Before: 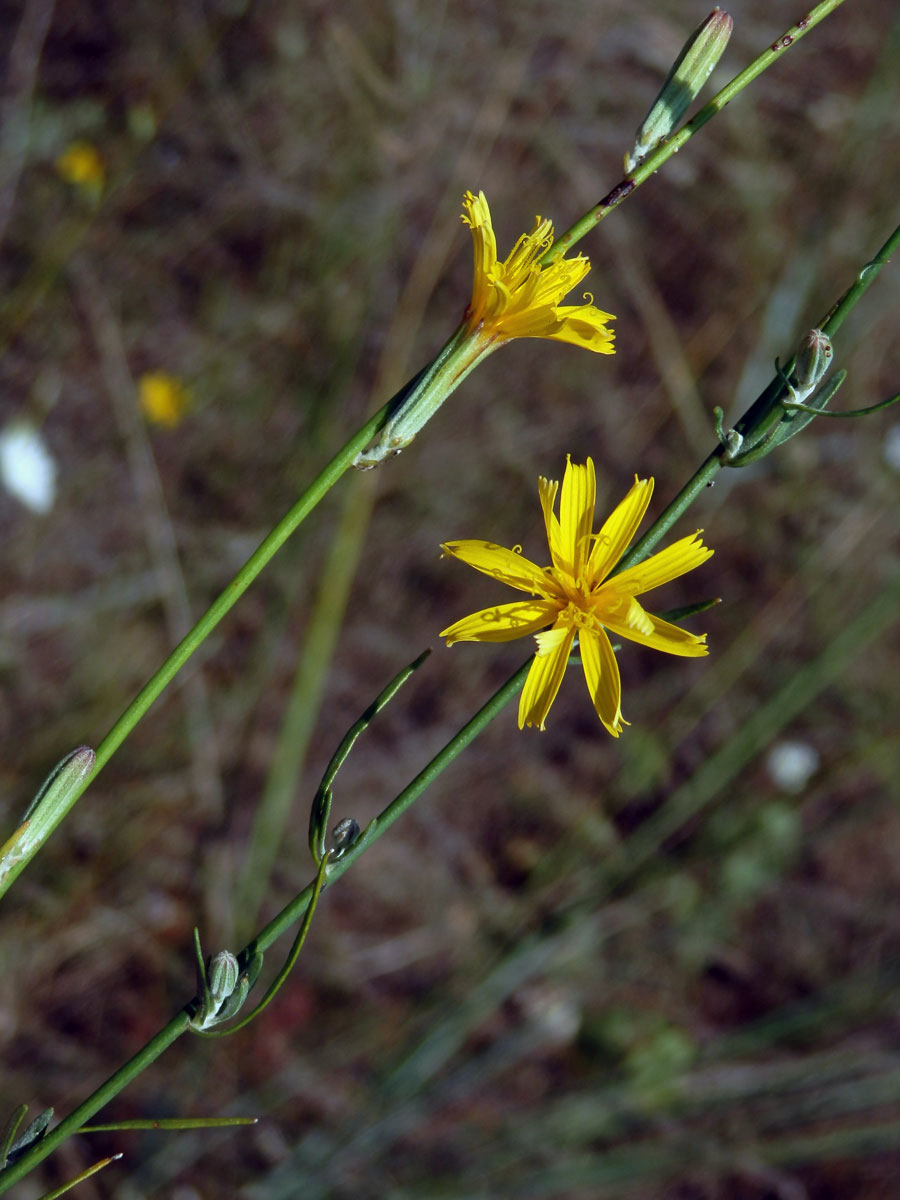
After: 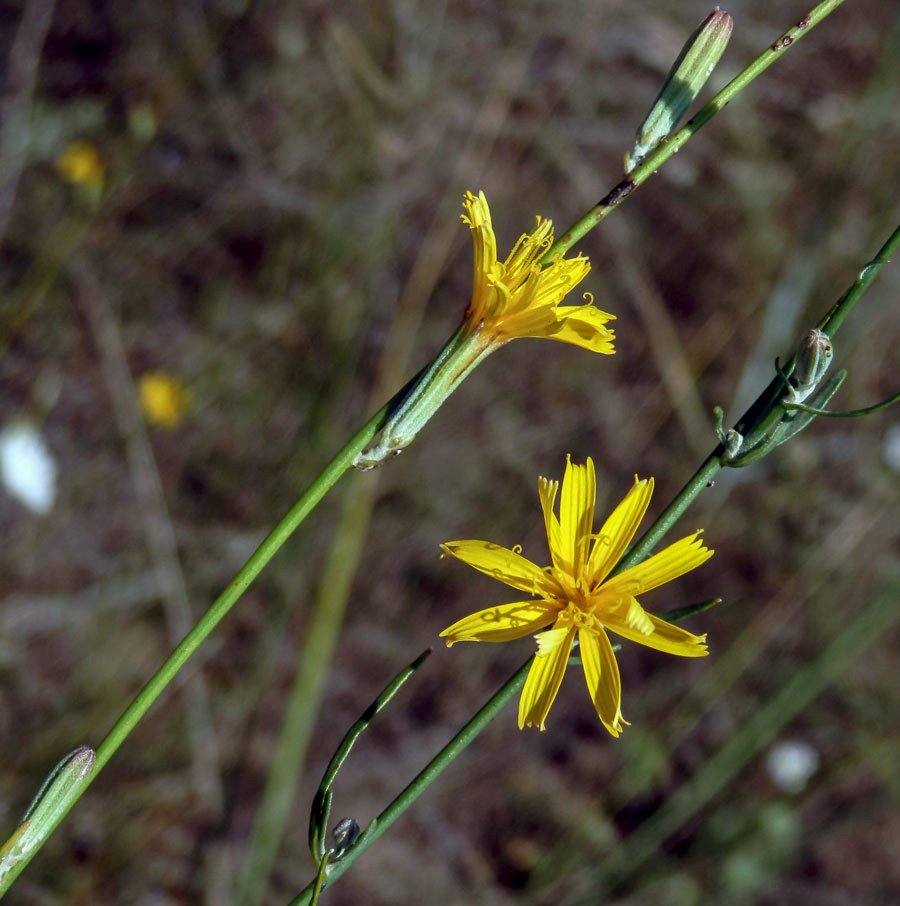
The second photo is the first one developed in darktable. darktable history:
local contrast: on, module defaults
crop: bottom 24.466%
